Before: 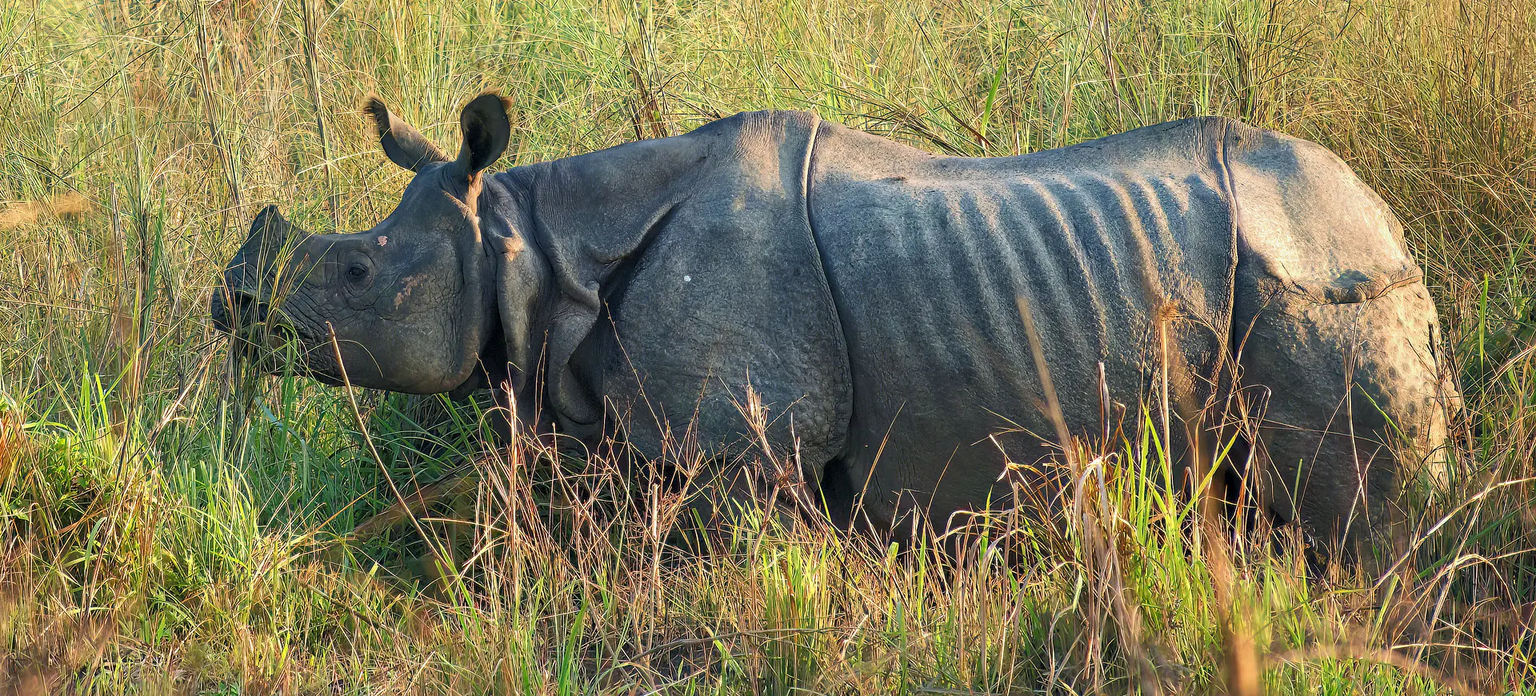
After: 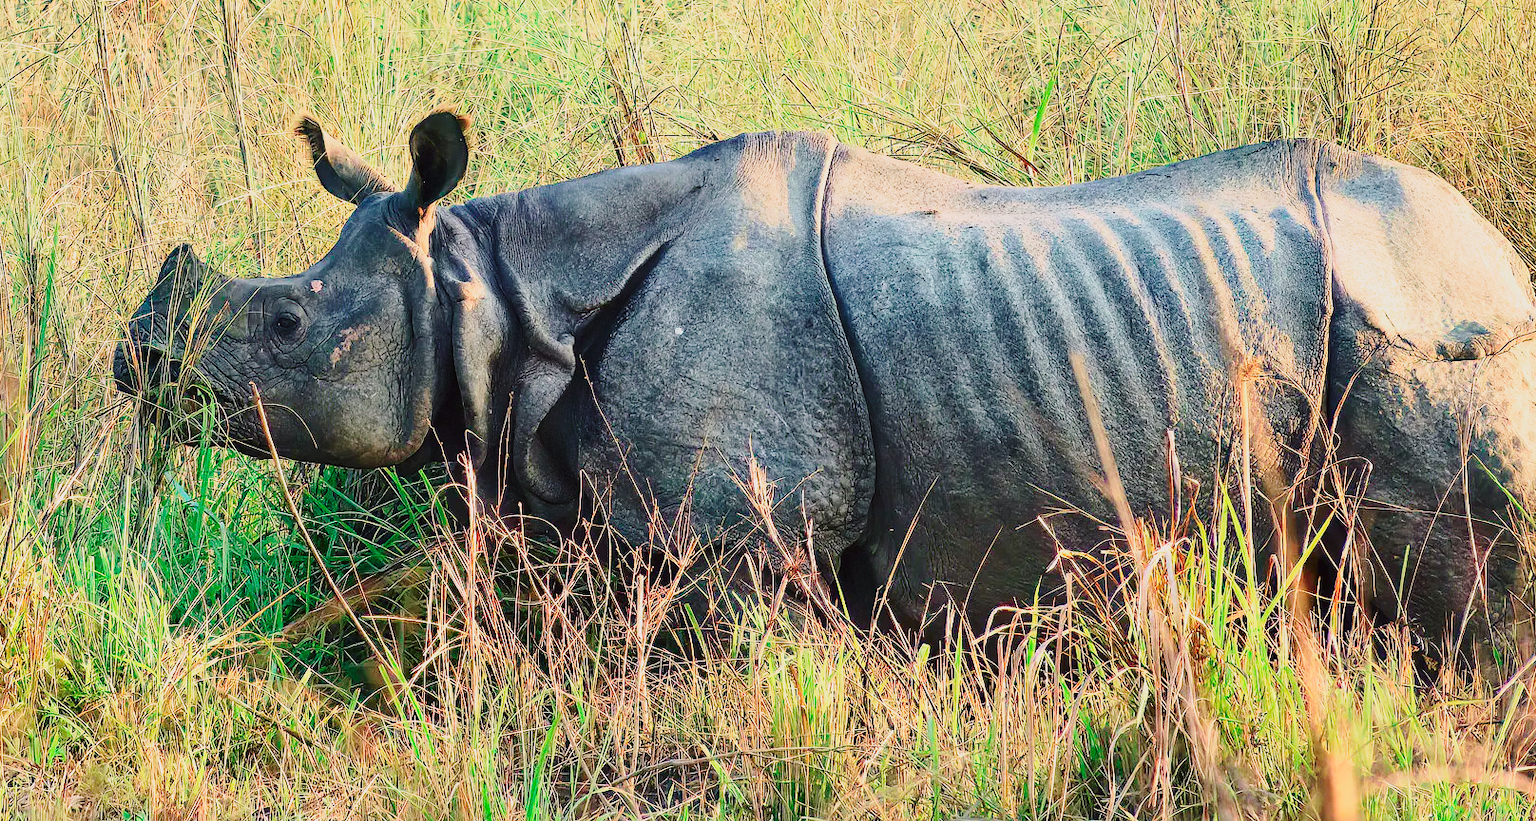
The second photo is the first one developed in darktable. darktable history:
tone curve: curves: ch0 [(0, 0.019) (0.204, 0.162) (0.491, 0.519) (0.748, 0.765) (1, 0.919)]; ch1 [(0, 0) (0.201, 0.113) (0.372, 0.282) (0.443, 0.434) (0.496, 0.504) (0.566, 0.585) (0.761, 0.803) (1, 1)]; ch2 [(0, 0) (0.434, 0.447) (0.483, 0.487) (0.555, 0.563) (0.697, 0.68) (1, 1)], color space Lab, independent channels, preserve colors none
base curve: curves: ch0 [(0, 0) (0.028, 0.03) (0.121, 0.232) (0.46, 0.748) (0.859, 0.968) (1, 1)], preserve colors none
crop: left 7.598%, right 7.873%
